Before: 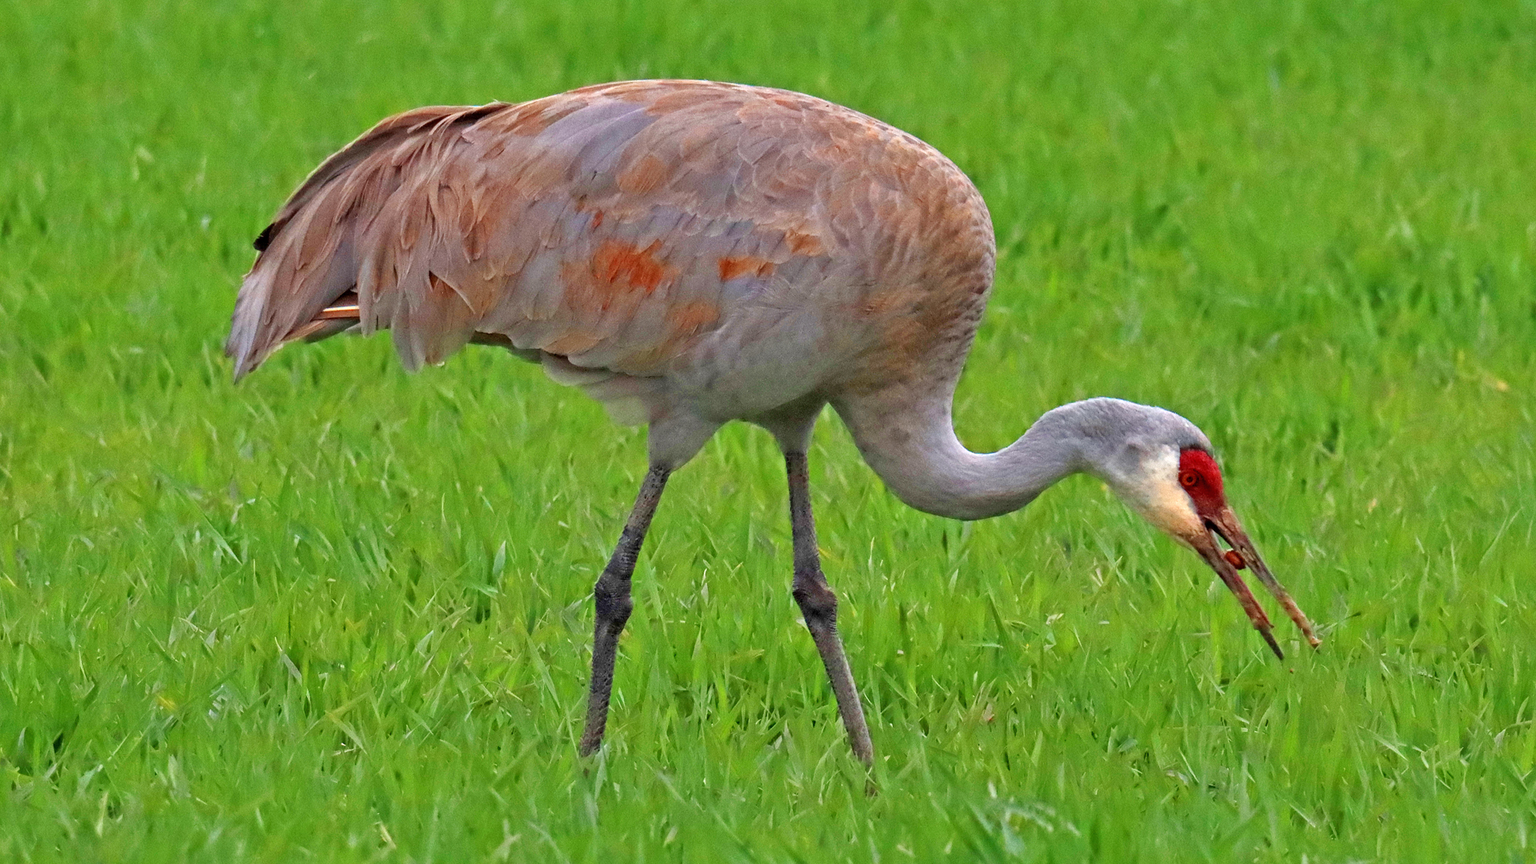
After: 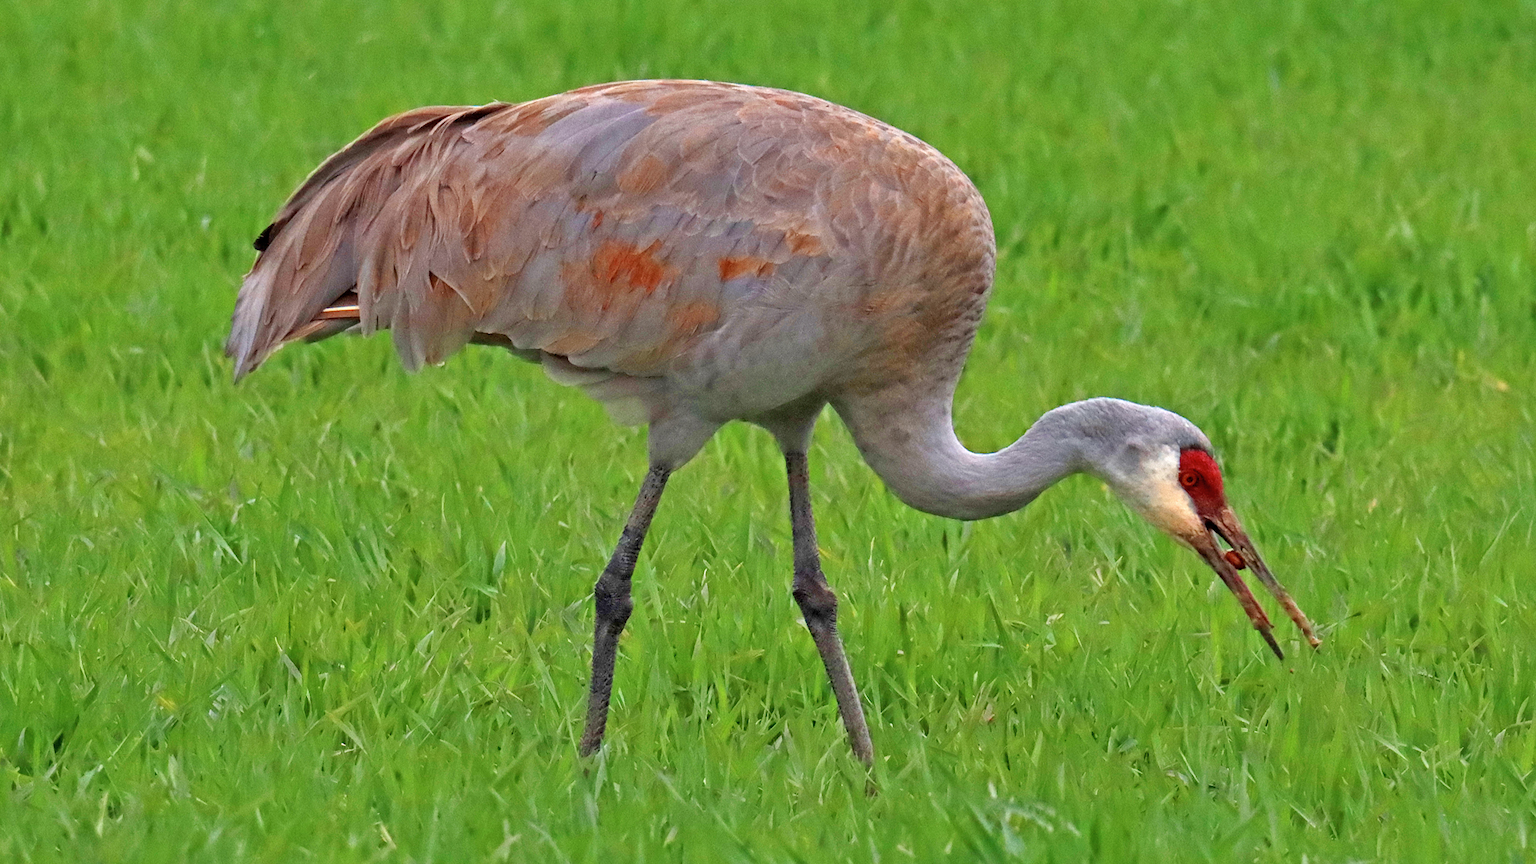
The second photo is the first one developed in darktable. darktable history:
shadows and highlights: shadows 36.81, highlights -27.85, soften with gaussian
contrast brightness saturation: contrast 0.006, saturation -0.048
